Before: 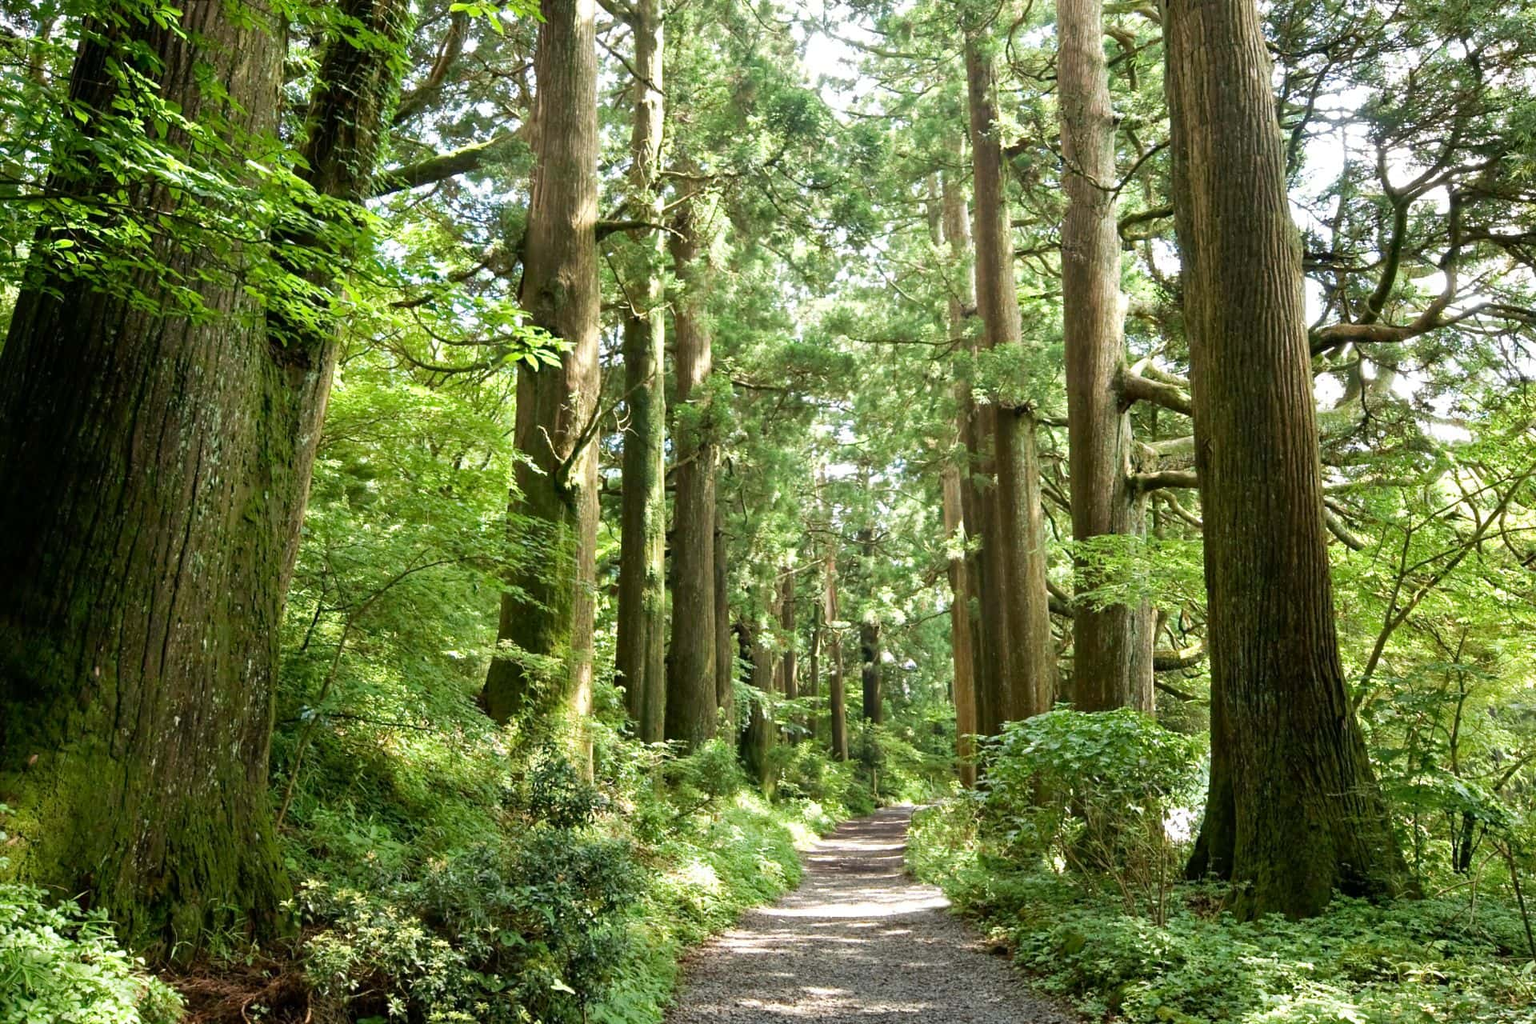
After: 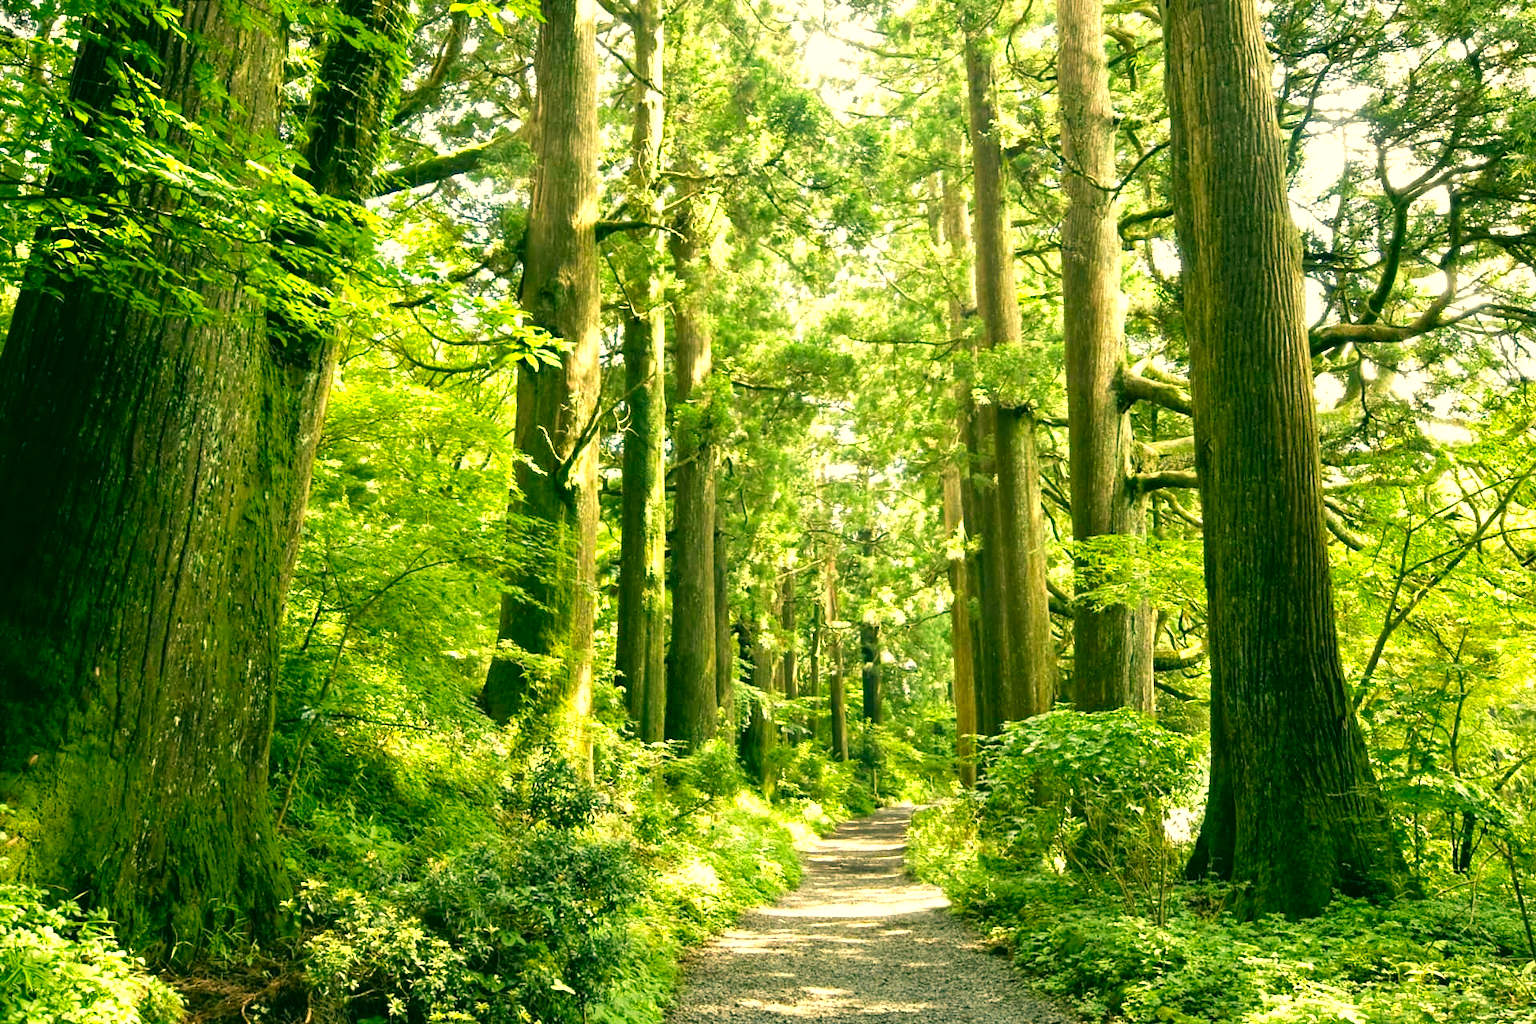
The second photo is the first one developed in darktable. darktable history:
exposure: black level correction 0, exposure 0.692 EV, compensate highlight preservation false
color correction: highlights a* 5.71, highlights b* 33.23, shadows a* -25.86, shadows b* 3.86
